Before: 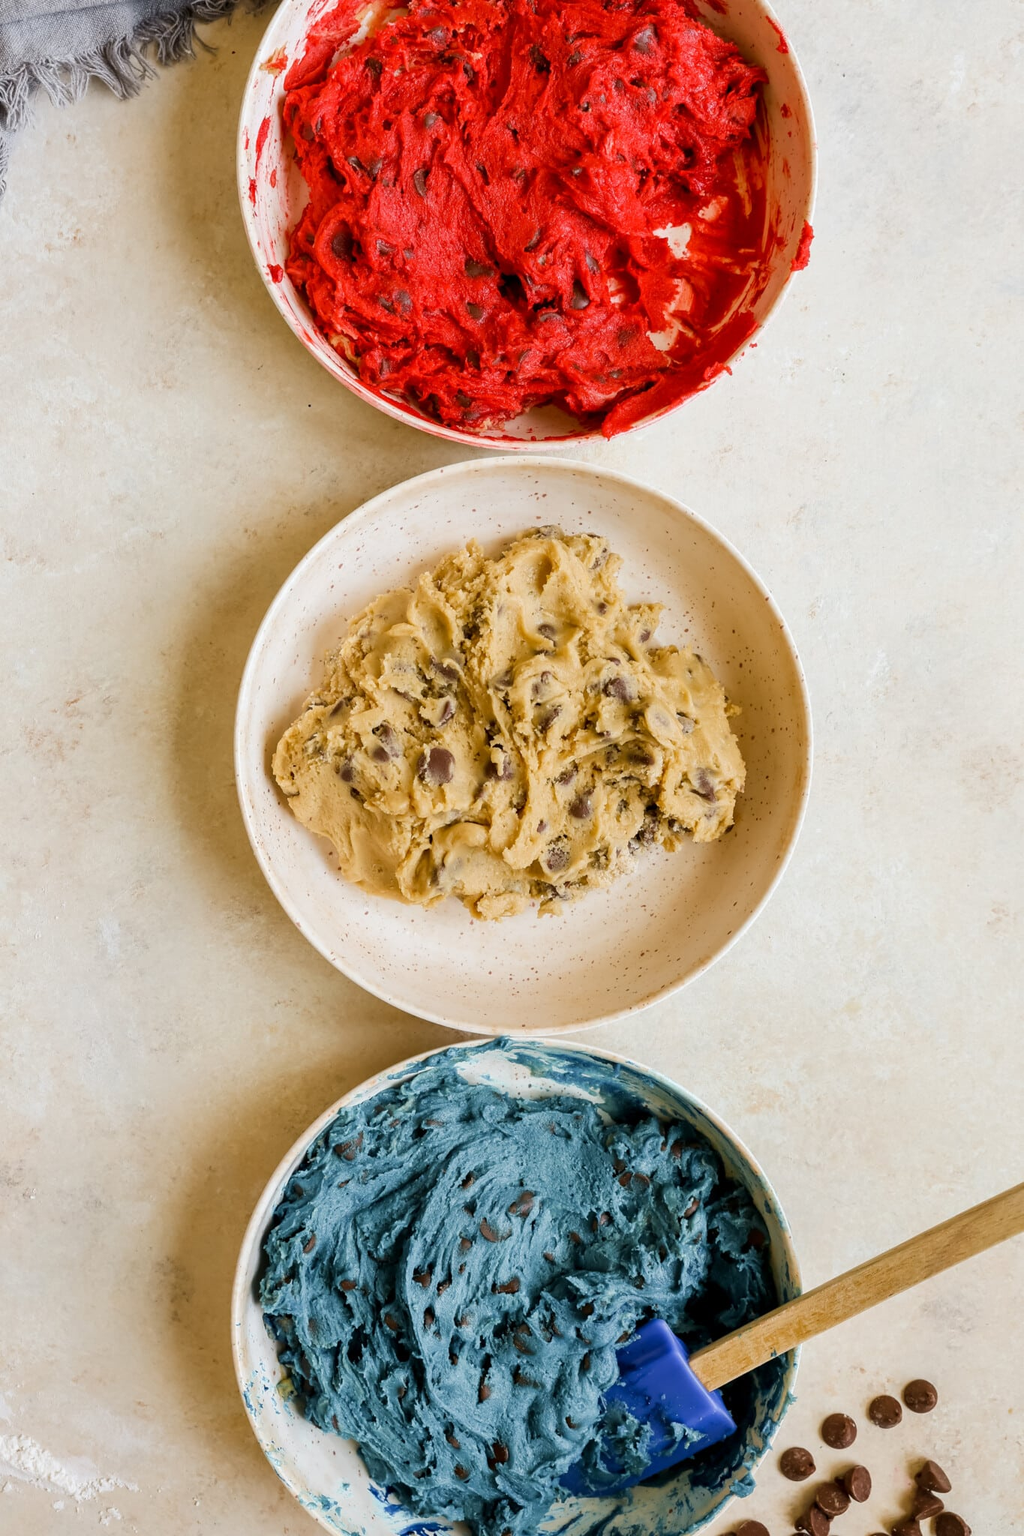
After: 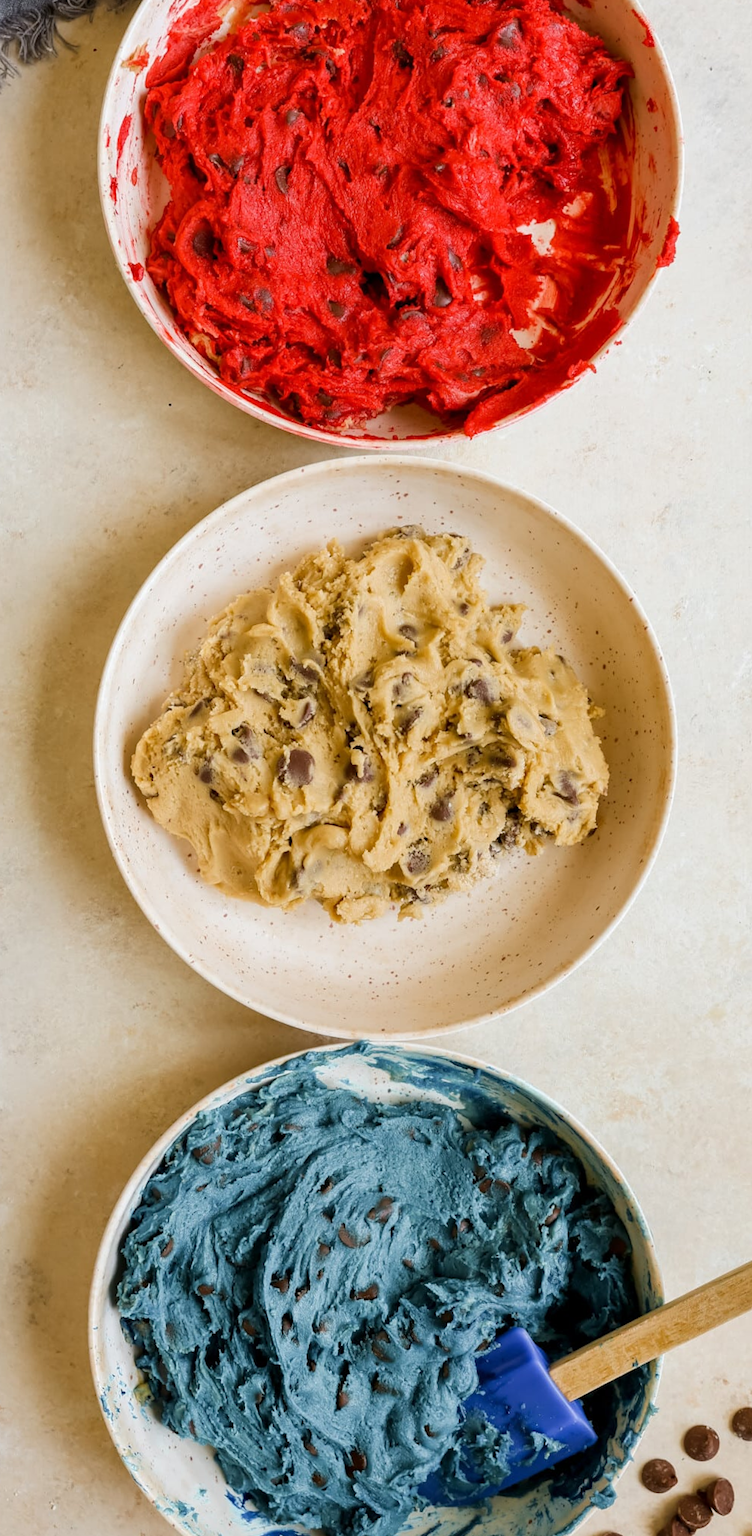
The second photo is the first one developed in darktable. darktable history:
crop: left 13.443%, right 13.31%
rotate and perspective: rotation 0.192°, lens shift (horizontal) -0.015, crop left 0.005, crop right 0.996, crop top 0.006, crop bottom 0.99
